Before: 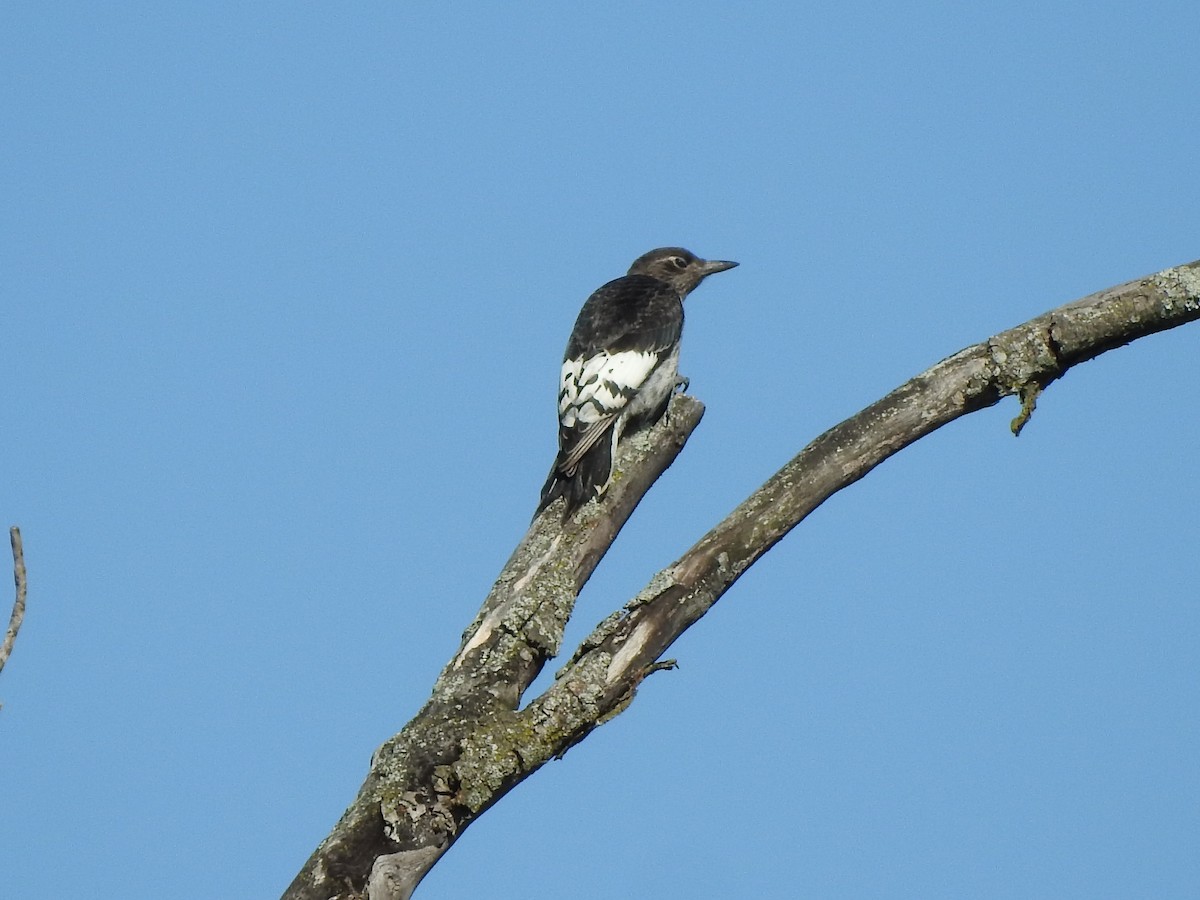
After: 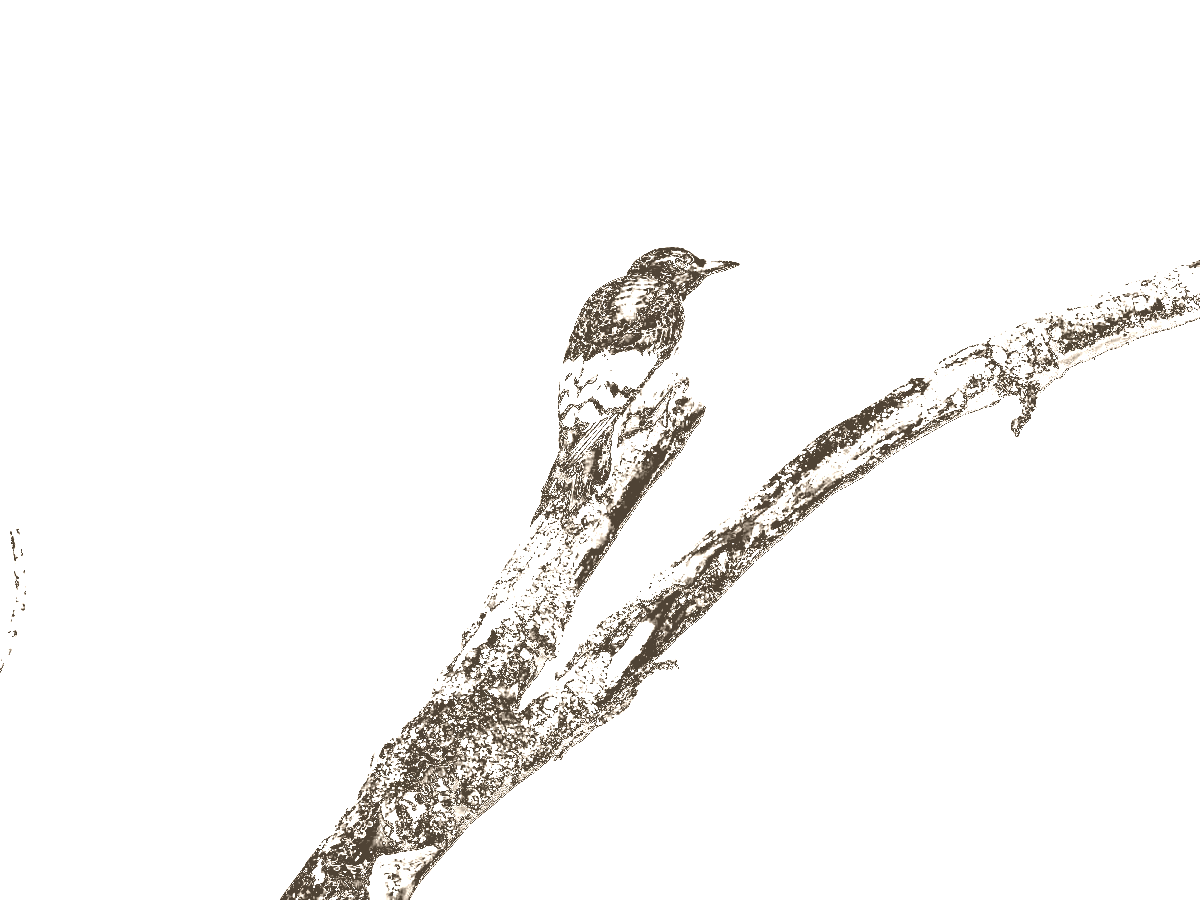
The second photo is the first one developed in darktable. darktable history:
colorize: hue 34.49°, saturation 35.33%, source mix 100%, version 1
shadows and highlights: radius 100.41, shadows 50.55, highlights -64.36, highlights color adjustment 49.82%, soften with gaussian
local contrast: mode bilateral grid, contrast 20, coarseness 50, detail 102%, midtone range 0.2
white balance: red 8, blue 8
